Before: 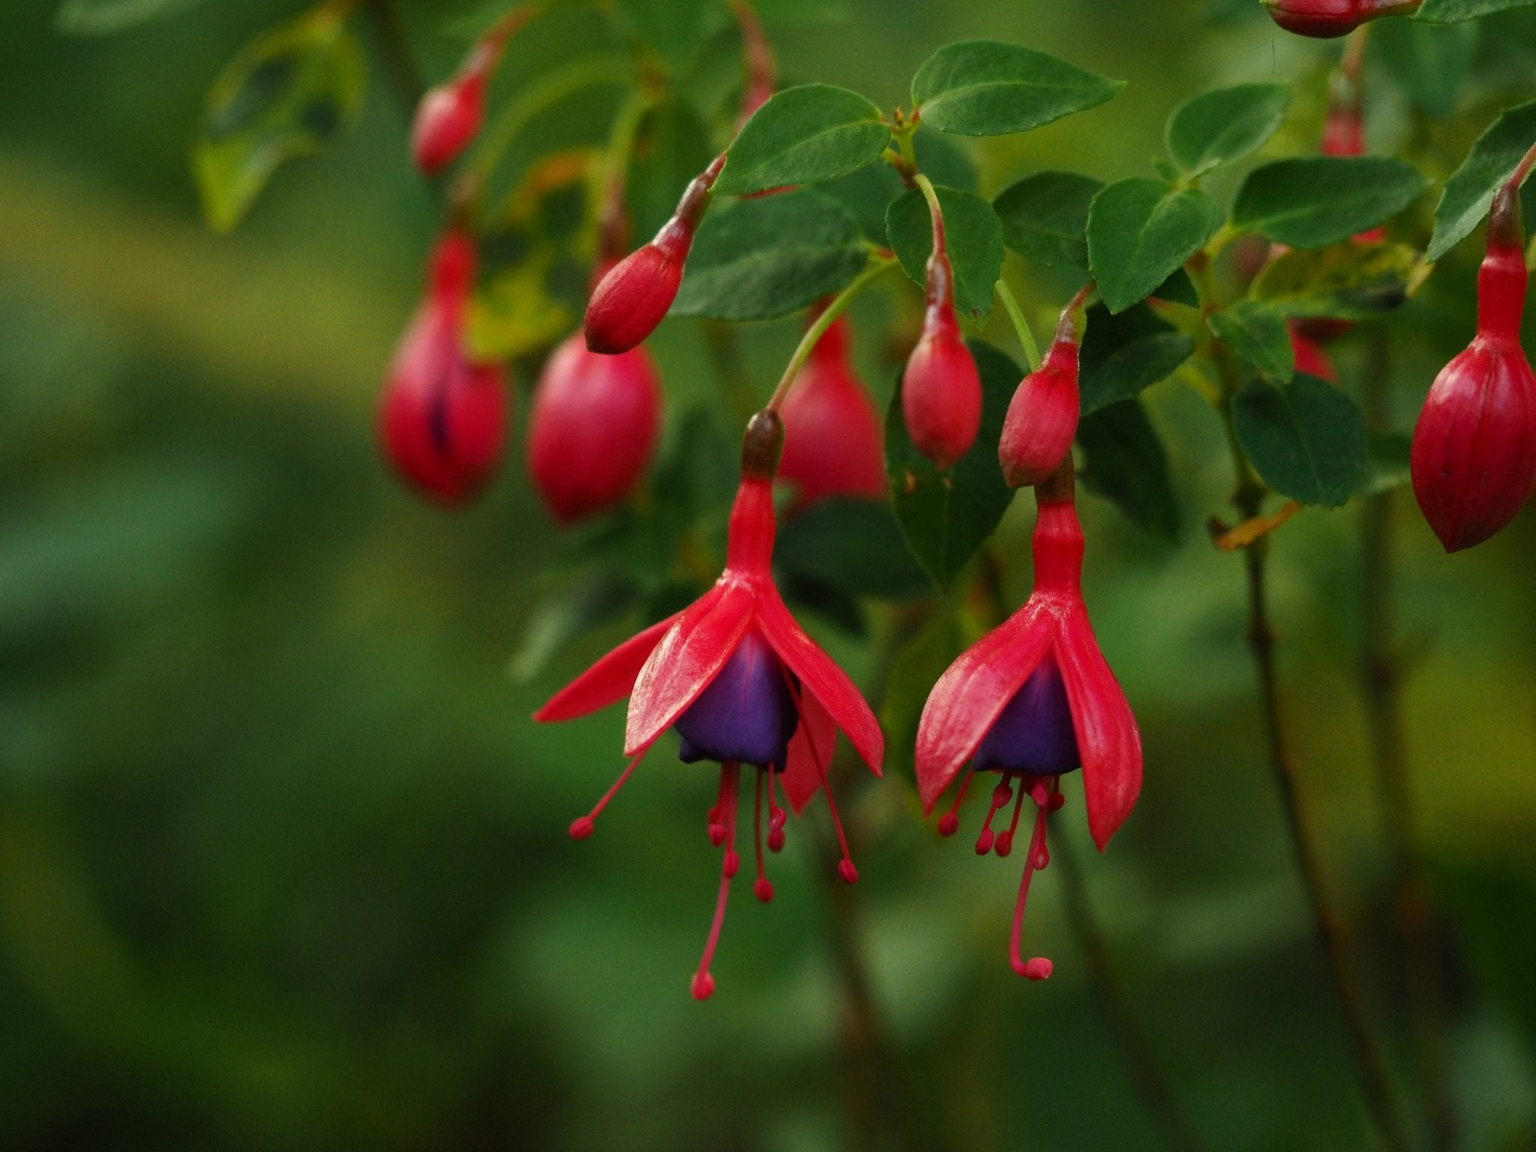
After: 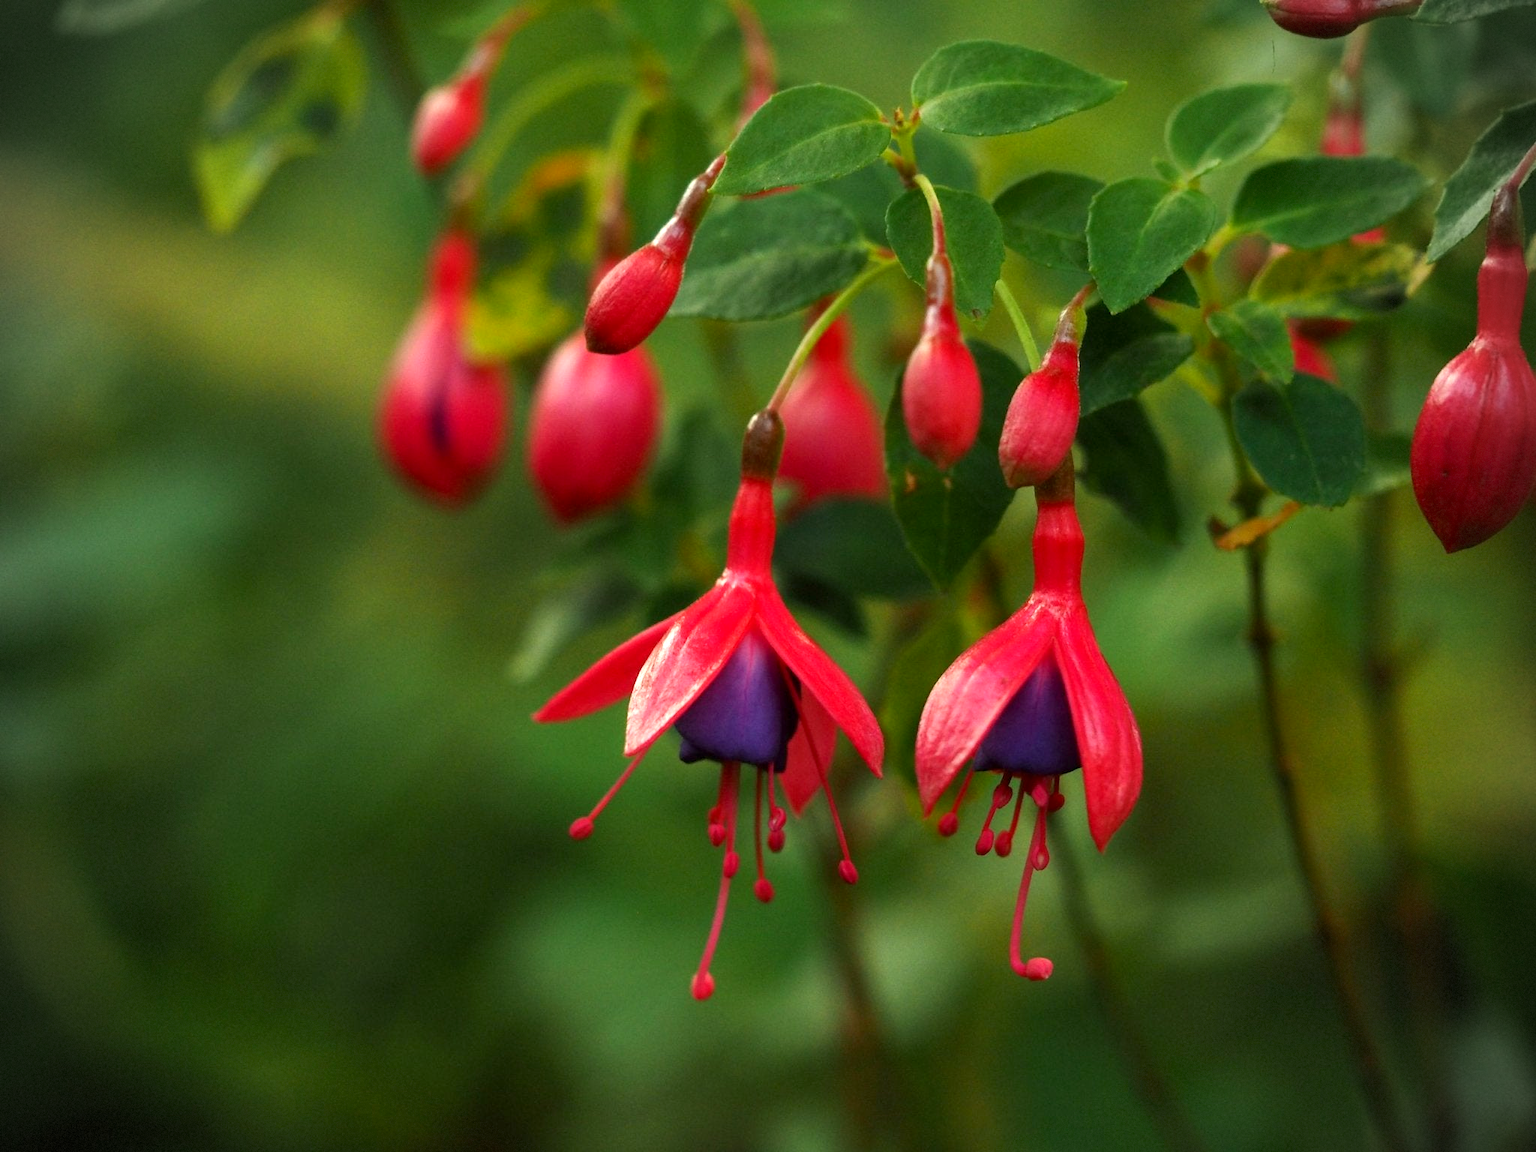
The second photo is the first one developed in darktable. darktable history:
vignetting: dithering 8-bit output, unbound false
exposure: black level correction 0.001, exposure 0.675 EV, compensate highlight preservation false
